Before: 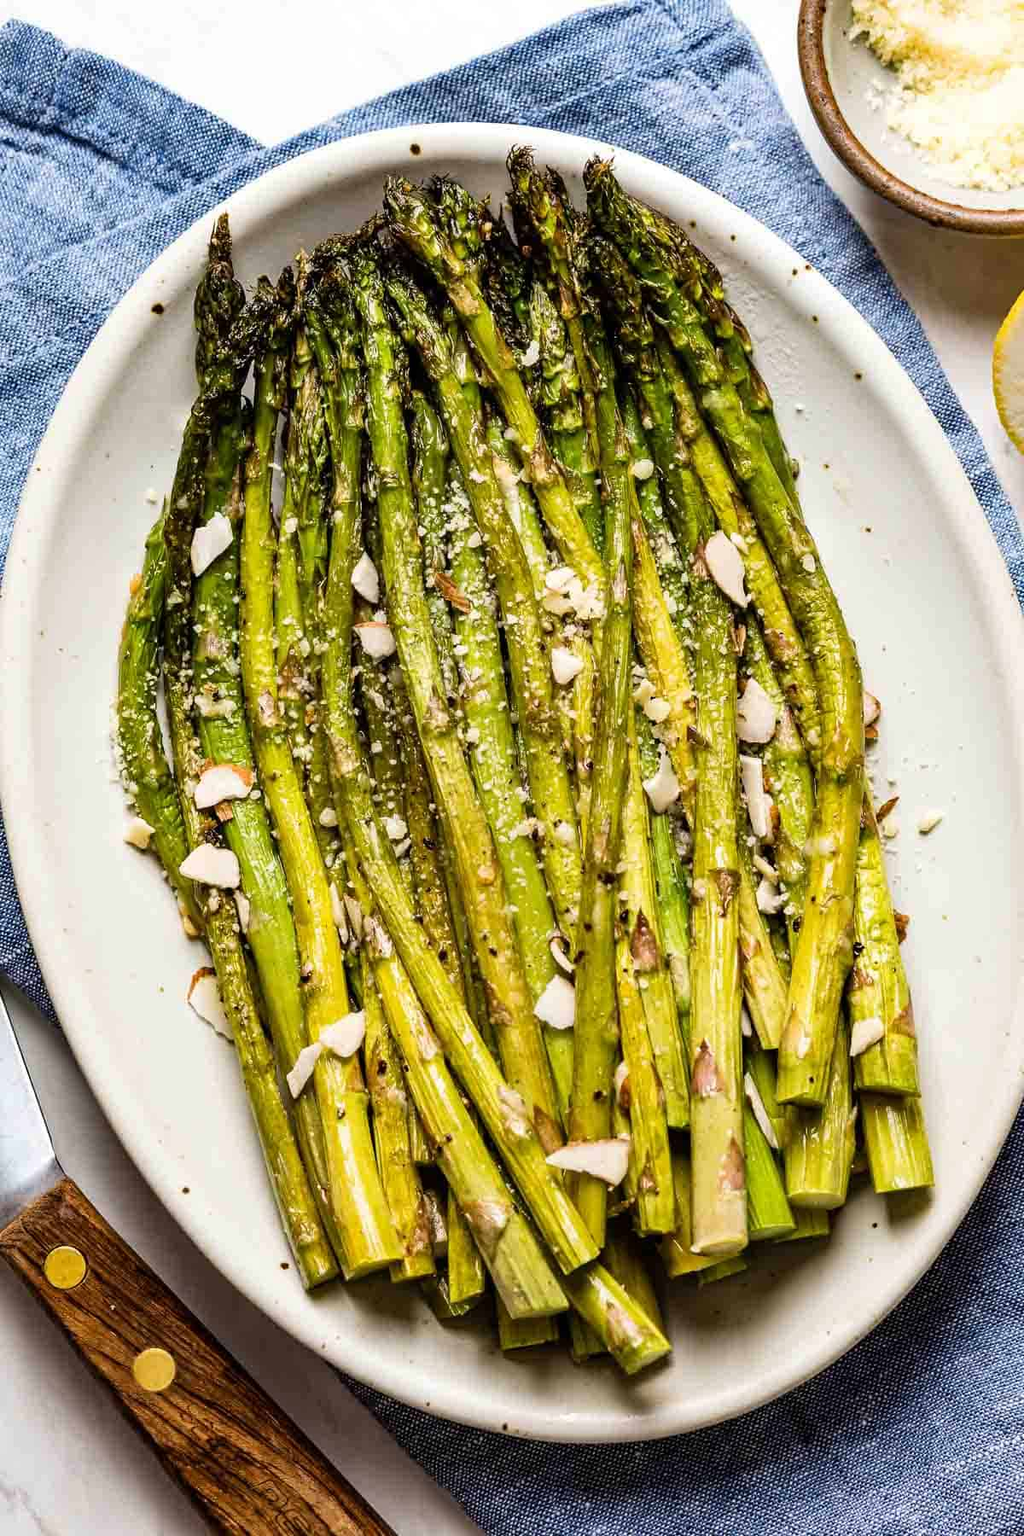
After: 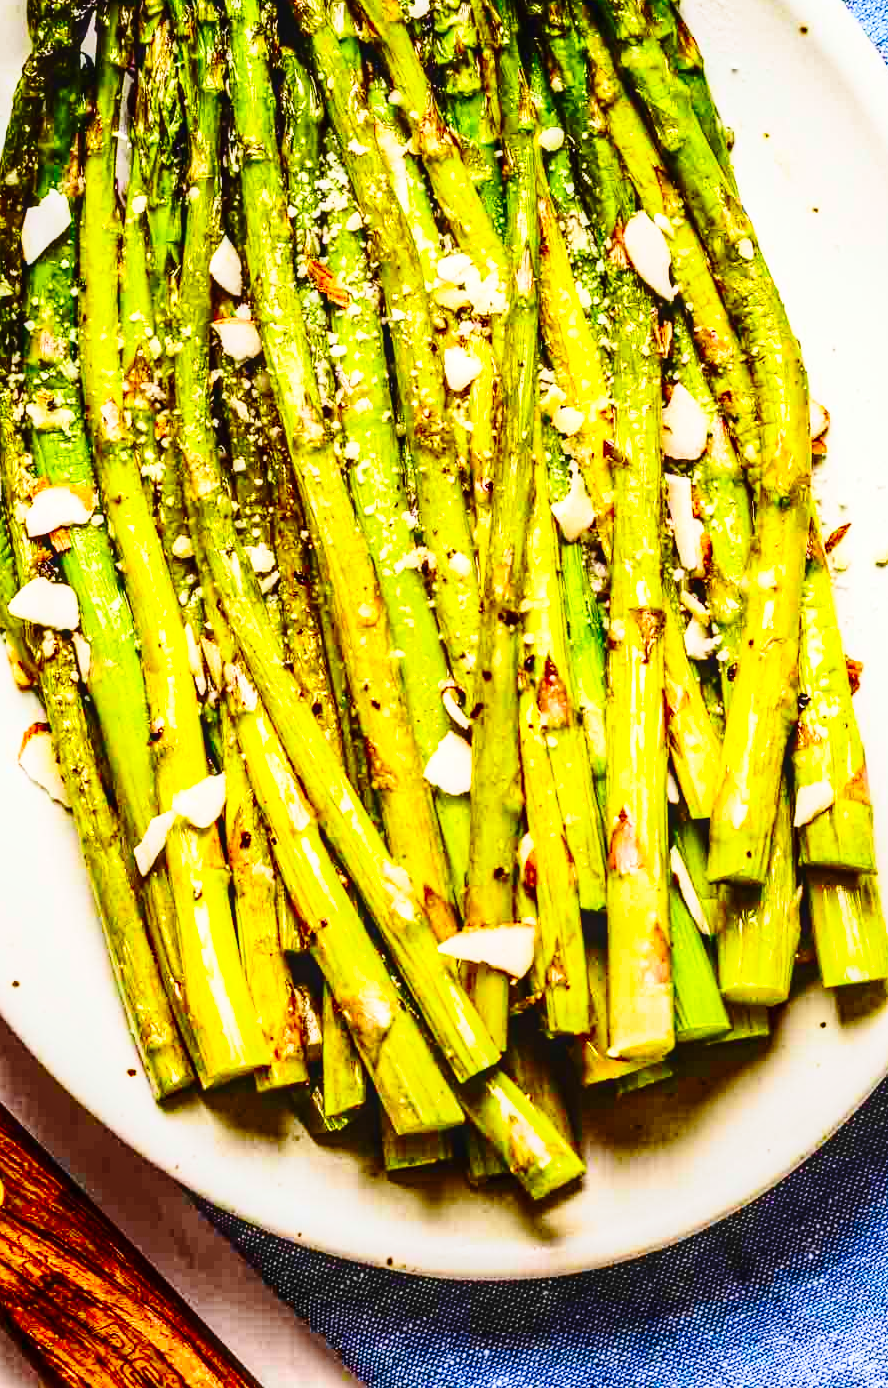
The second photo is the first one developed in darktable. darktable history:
contrast brightness saturation: contrast 0.26, brightness 0.02, saturation 0.87
crop: left 16.871%, top 22.857%, right 9.116%
base curve: curves: ch0 [(0, 0) (0.028, 0.03) (0.121, 0.232) (0.46, 0.748) (0.859, 0.968) (1, 1)], preserve colors none
local contrast: on, module defaults
